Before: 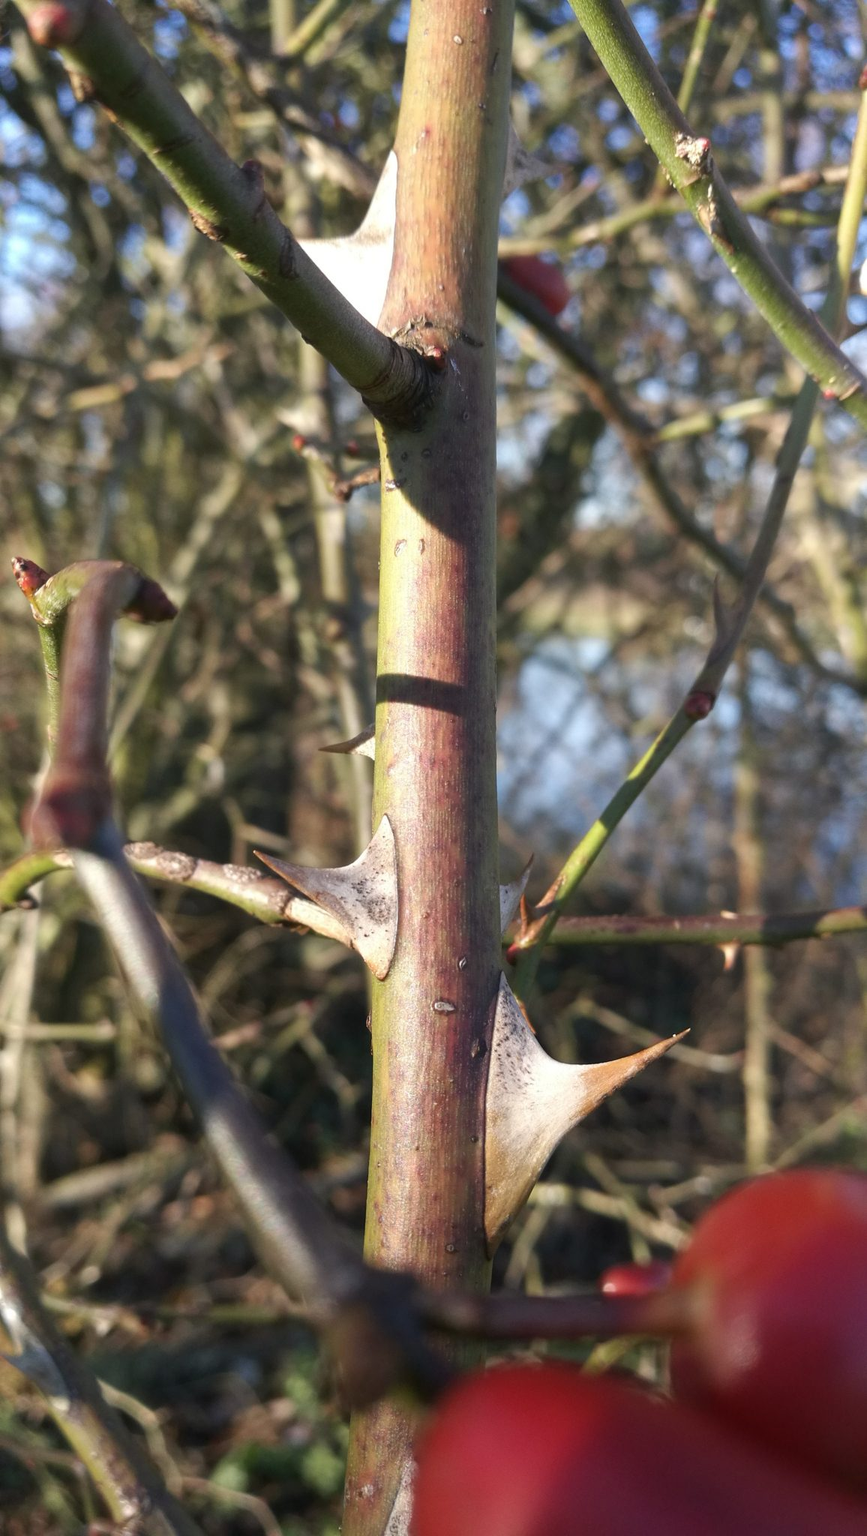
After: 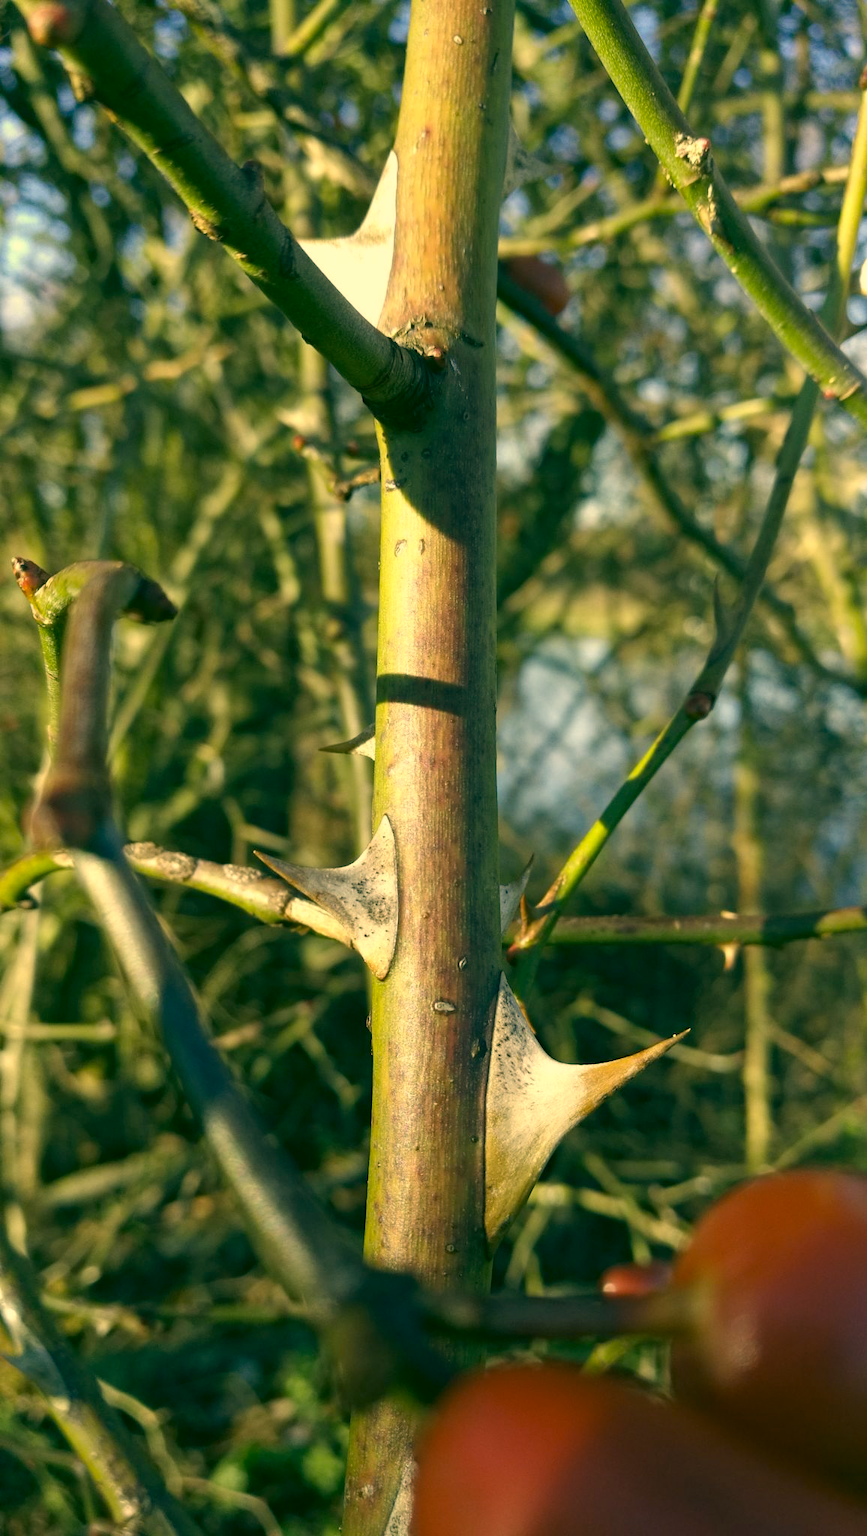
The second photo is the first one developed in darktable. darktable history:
color correction: highlights a* 5.62, highlights b* 33.57, shadows a* -25.86, shadows b* 4.02
haze removal: compatibility mode true, adaptive false
exposure: compensate highlight preservation false
